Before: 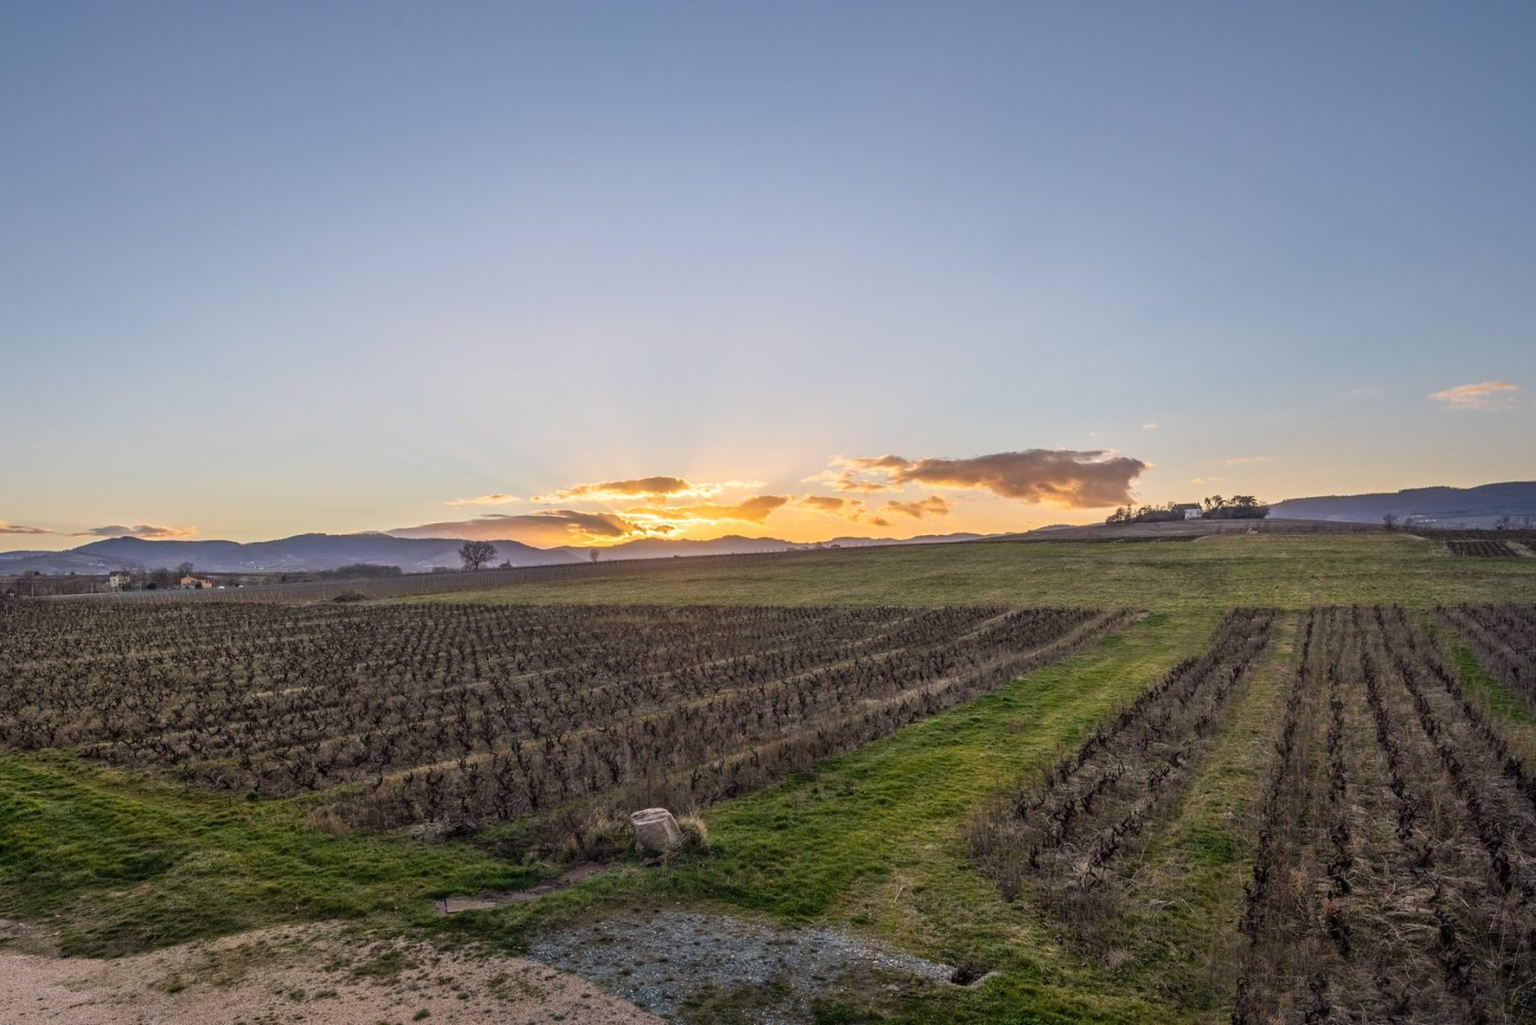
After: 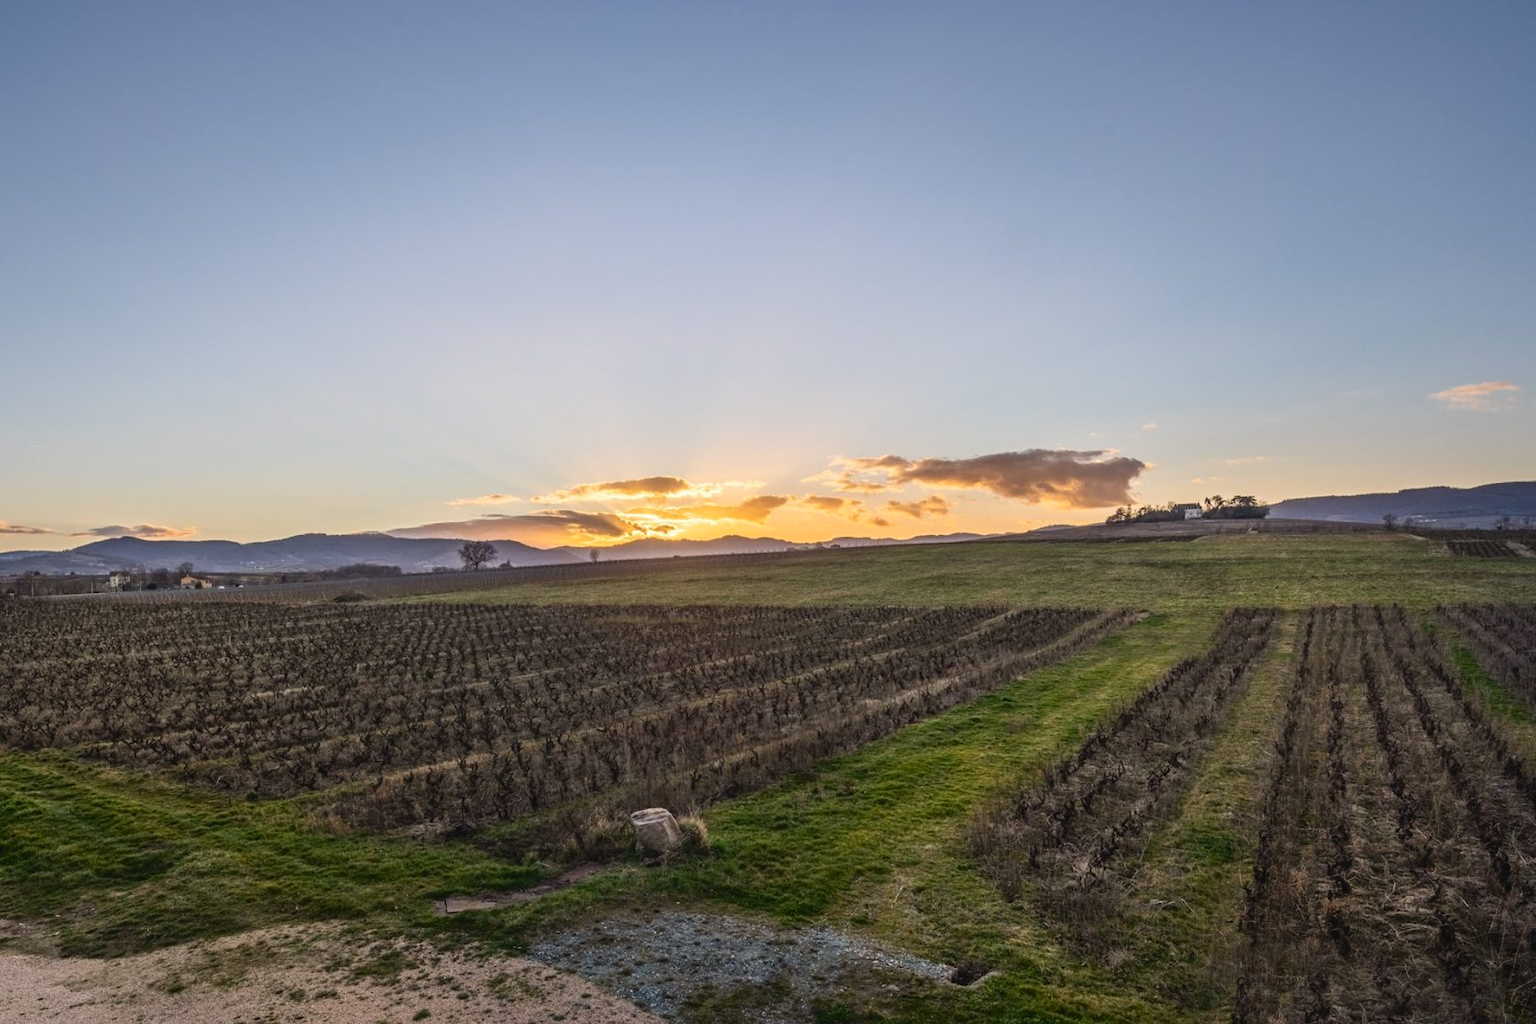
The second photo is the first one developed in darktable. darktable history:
tone curve: curves: ch0 [(0, 0.032) (0.181, 0.156) (0.751, 0.762) (1, 1)], color space Lab, independent channels, preserve colors none
